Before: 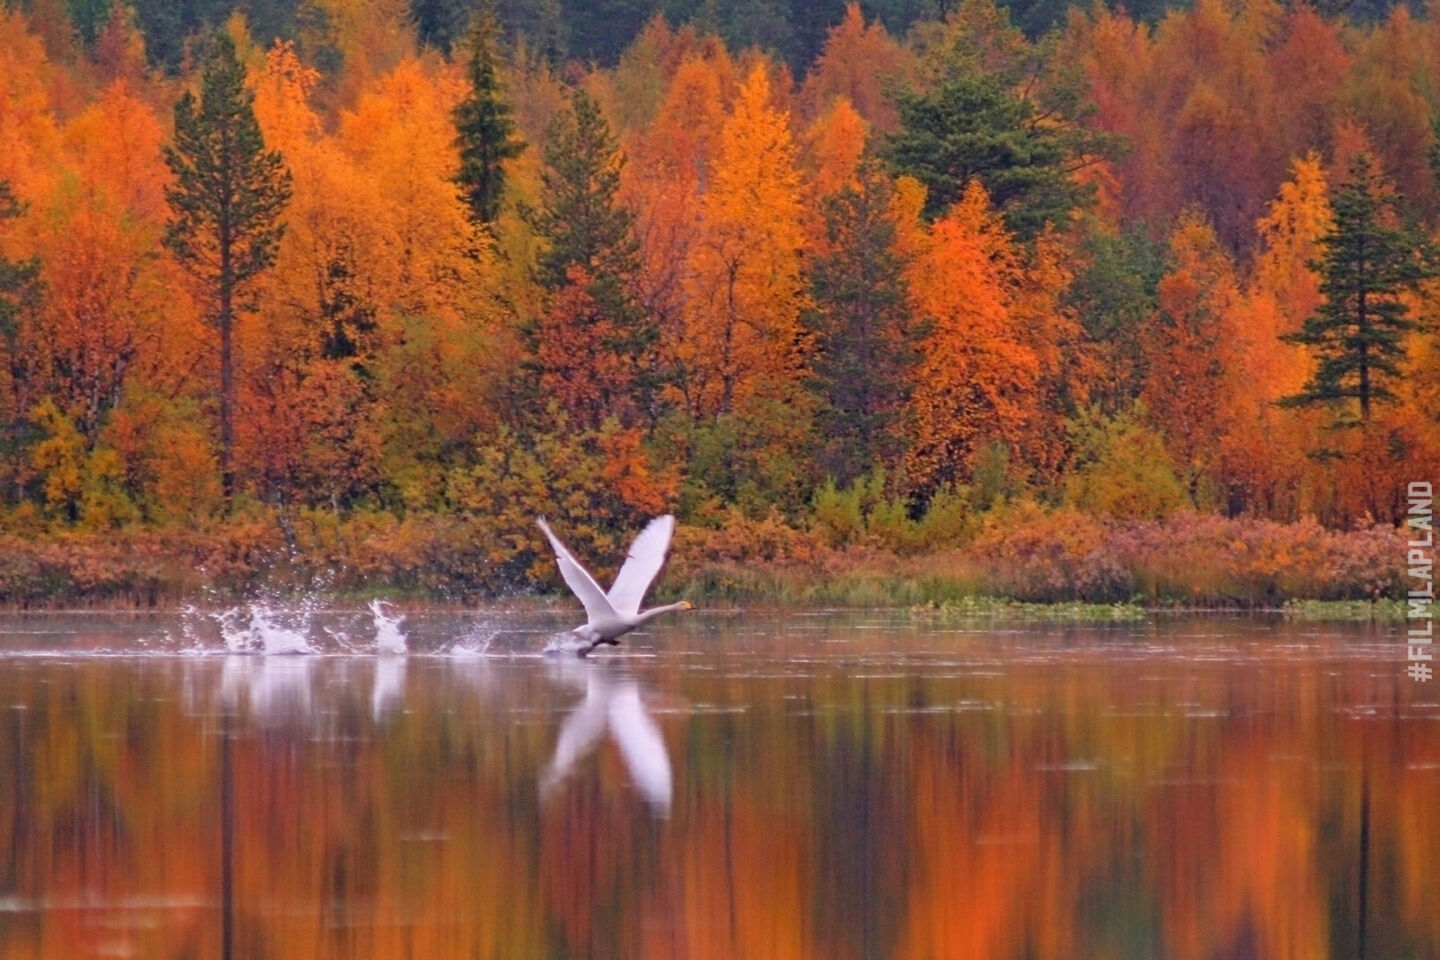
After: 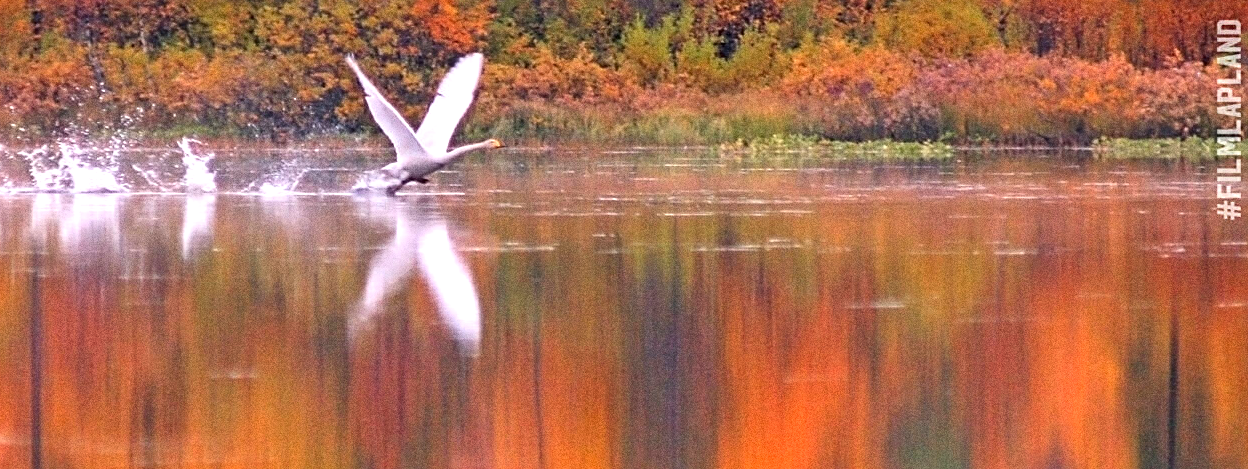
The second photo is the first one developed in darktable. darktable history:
exposure: exposure 1.089 EV, compensate highlight preservation false
grain: coarseness 11.82 ISO, strength 36.67%, mid-tones bias 74.17%
graduated density: on, module defaults
crop and rotate: left 13.306%, top 48.129%, bottom 2.928%
sharpen: on, module defaults
